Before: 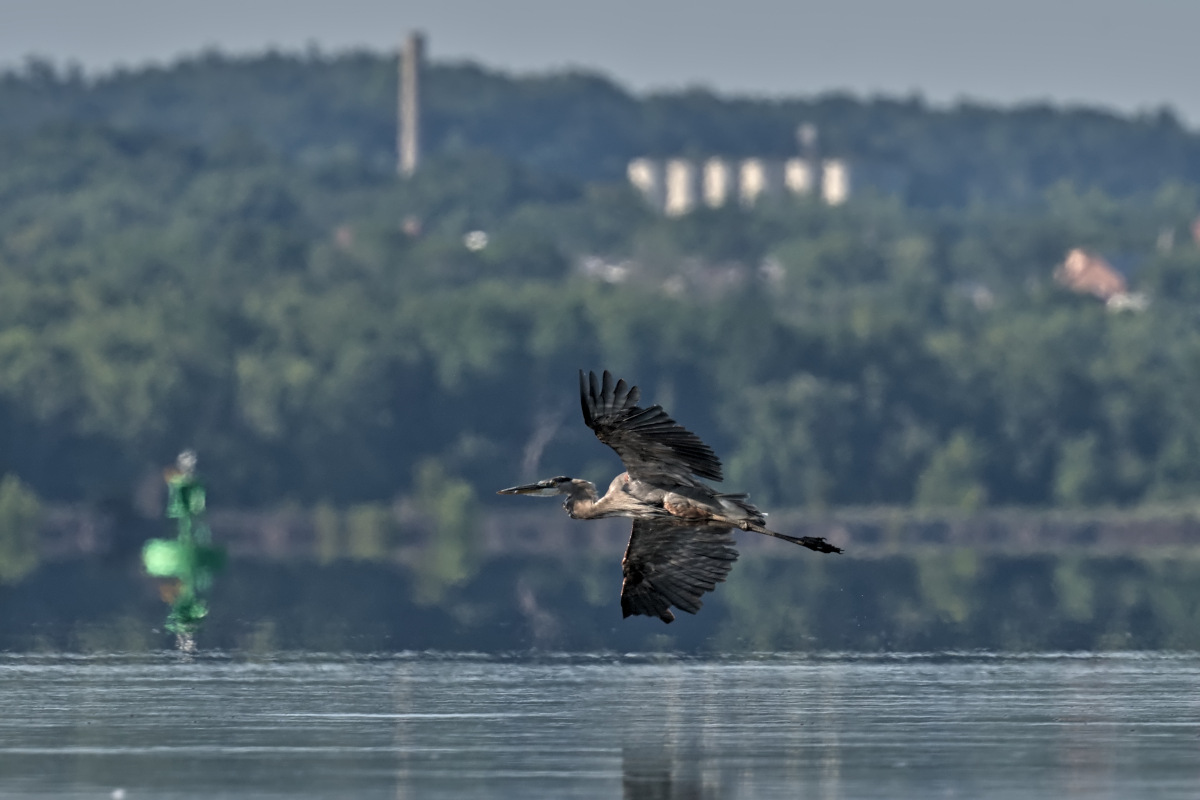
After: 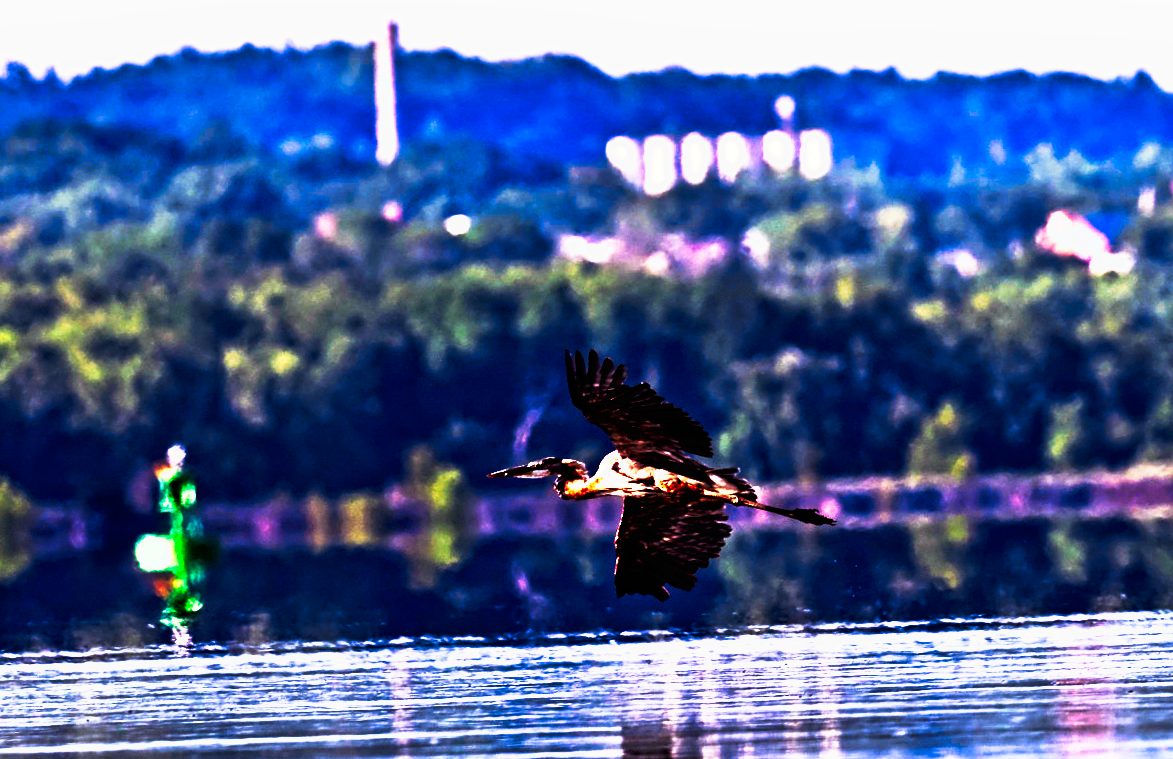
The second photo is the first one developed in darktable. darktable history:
shadows and highlights: shadows -23.08, highlights 46.15, soften with gaussian
rgb levels: mode RGB, independent channels, levels [[0, 0.474, 1], [0, 0.5, 1], [0, 0.5, 1]]
exposure: exposure 0.3 EV, compensate highlight preservation false
rotate and perspective: rotation -2°, crop left 0.022, crop right 0.978, crop top 0.049, crop bottom 0.951
contrast brightness saturation: contrast 0.04, saturation 0.16
color balance: contrast 6.48%, output saturation 113.3%
tone curve: curves: ch0 [(0, 0) (0.003, 0.001) (0.011, 0.003) (0.025, 0.003) (0.044, 0.003) (0.069, 0.003) (0.1, 0.006) (0.136, 0.007) (0.177, 0.009) (0.224, 0.007) (0.277, 0.026) (0.335, 0.126) (0.399, 0.254) (0.468, 0.493) (0.543, 0.892) (0.623, 0.984) (0.709, 0.979) (0.801, 0.979) (0.898, 0.982) (1, 1)], preserve colors none
haze removal: compatibility mode true, adaptive false
